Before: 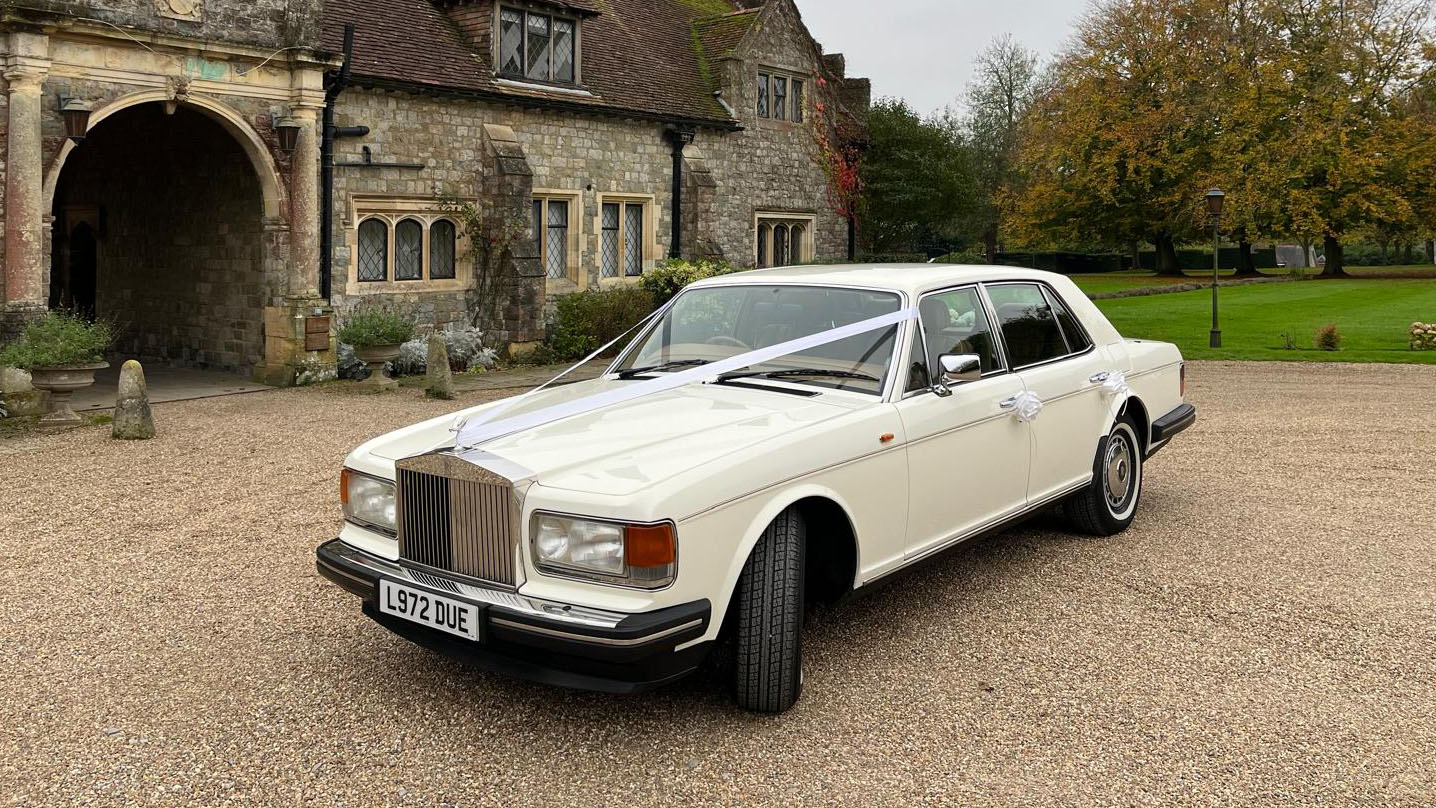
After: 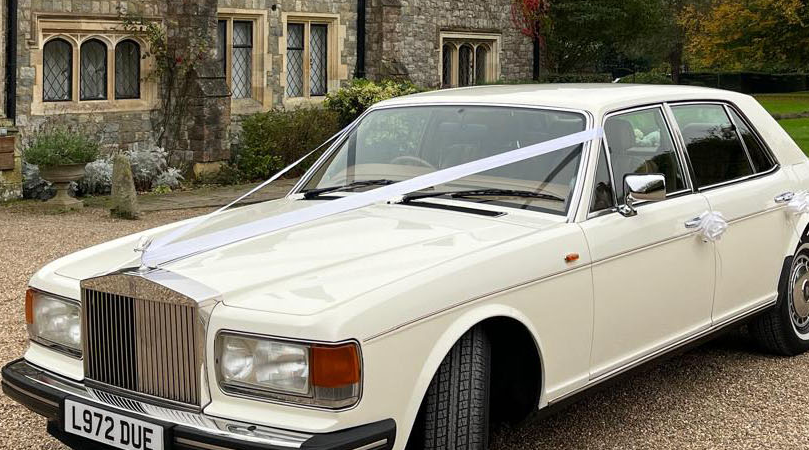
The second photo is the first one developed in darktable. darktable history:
crop and rotate: left 21.994%, top 22.348%, right 21.664%, bottom 21.84%
tone equalizer: -7 EV 0.125 EV, edges refinement/feathering 500, mask exposure compensation -1.57 EV, preserve details no
